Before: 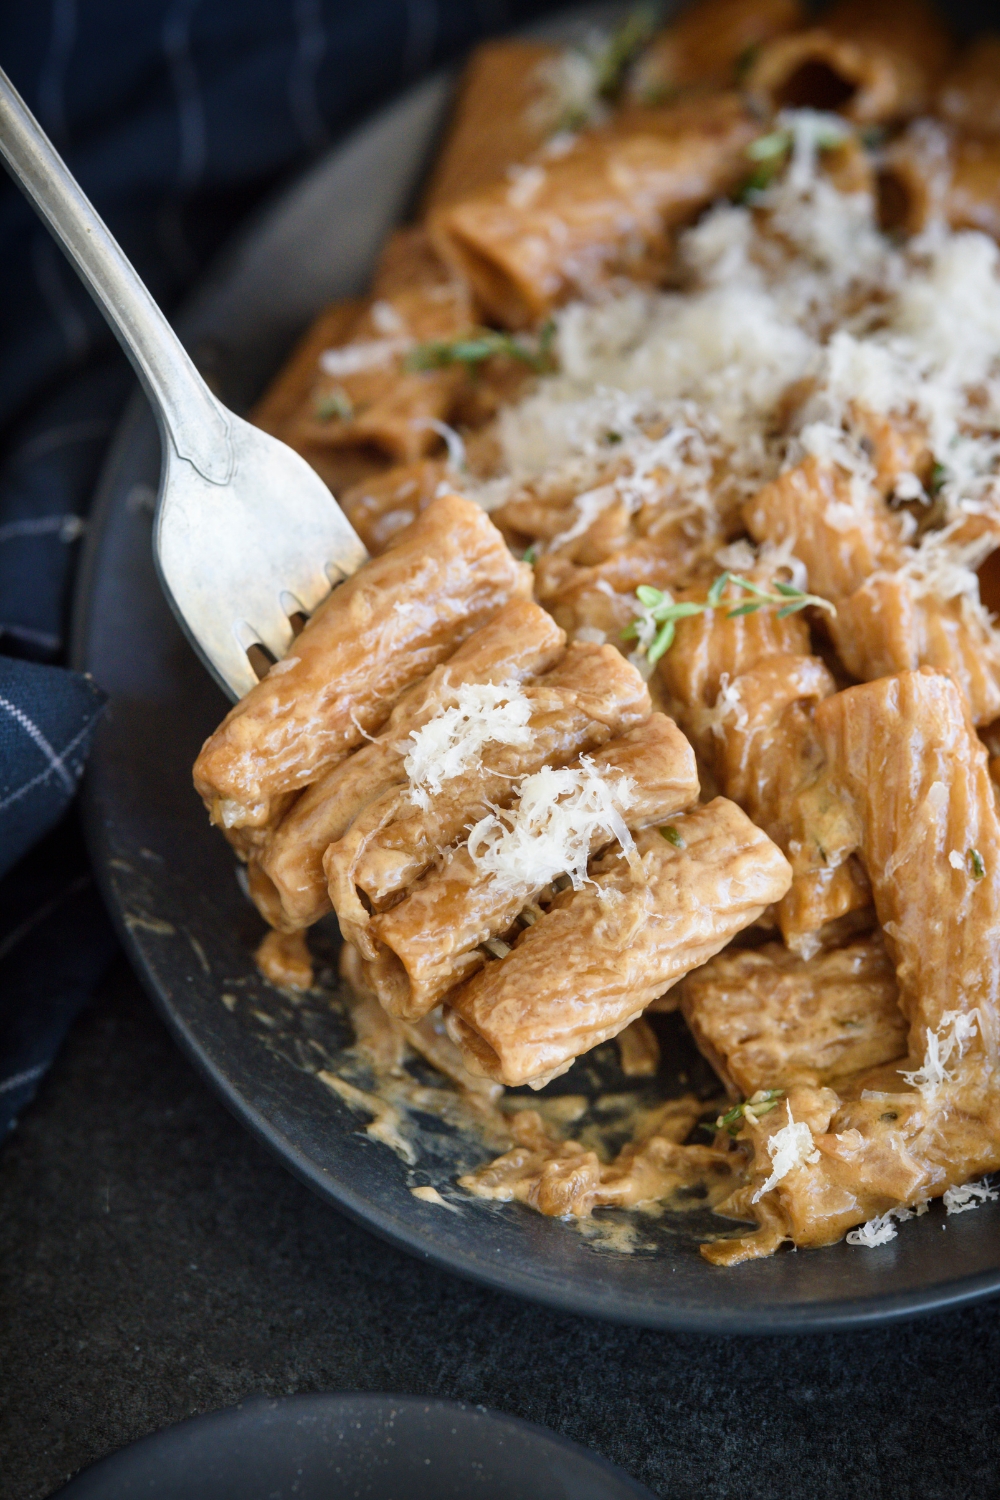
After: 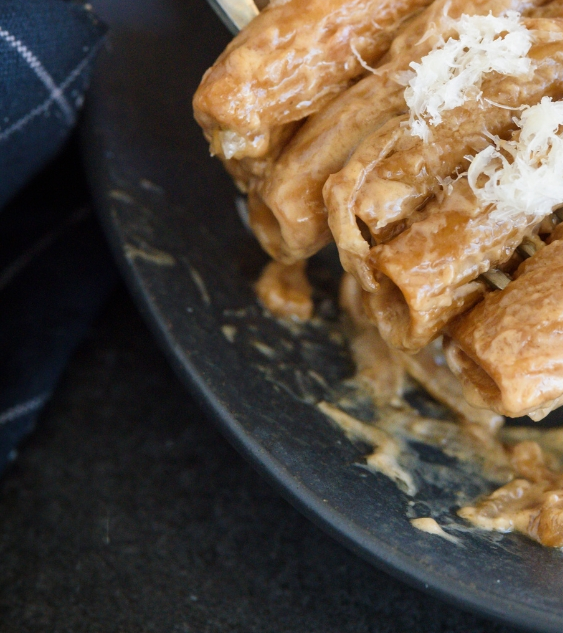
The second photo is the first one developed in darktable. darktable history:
crop: top 44.623%, right 43.608%, bottom 13.113%
